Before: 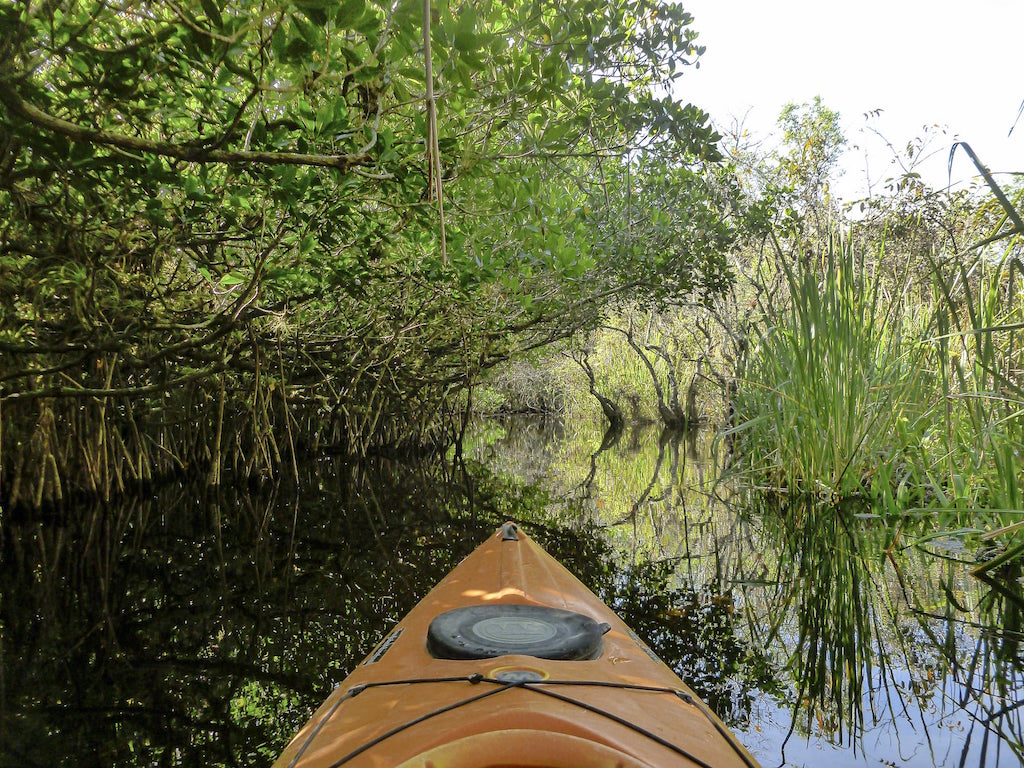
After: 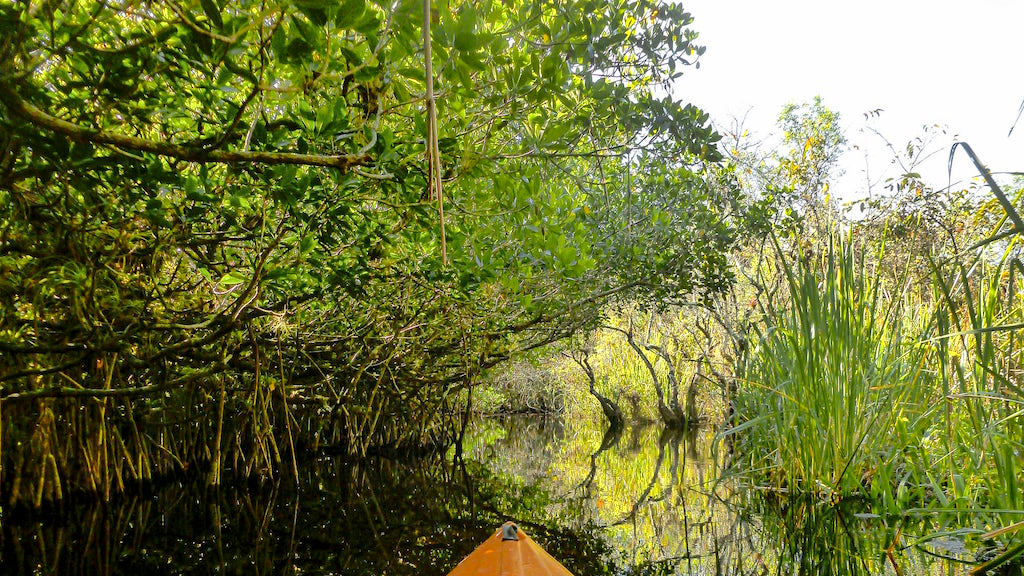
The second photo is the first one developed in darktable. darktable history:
color zones: curves: ch0 [(0, 0.511) (0.143, 0.531) (0.286, 0.56) (0.429, 0.5) (0.571, 0.5) (0.714, 0.5) (0.857, 0.5) (1, 0.5)]; ch1 [(0, 0.525) (0.143, 0.705) (0.286, 0.715) (0.429, 0.35) (0.571, 0.35) (0.714, 0.35) (0.857, 0.4) (1, 0.4)]; ch2 [(0, 0.572) (0.143, 0.512) (0.286, 0.473) (0.429, 0.45) (0.571, 0.5) (0.714, 0.5) (0.857, 0.518) (1, 0.518)]
crop: bottom 24.988%
